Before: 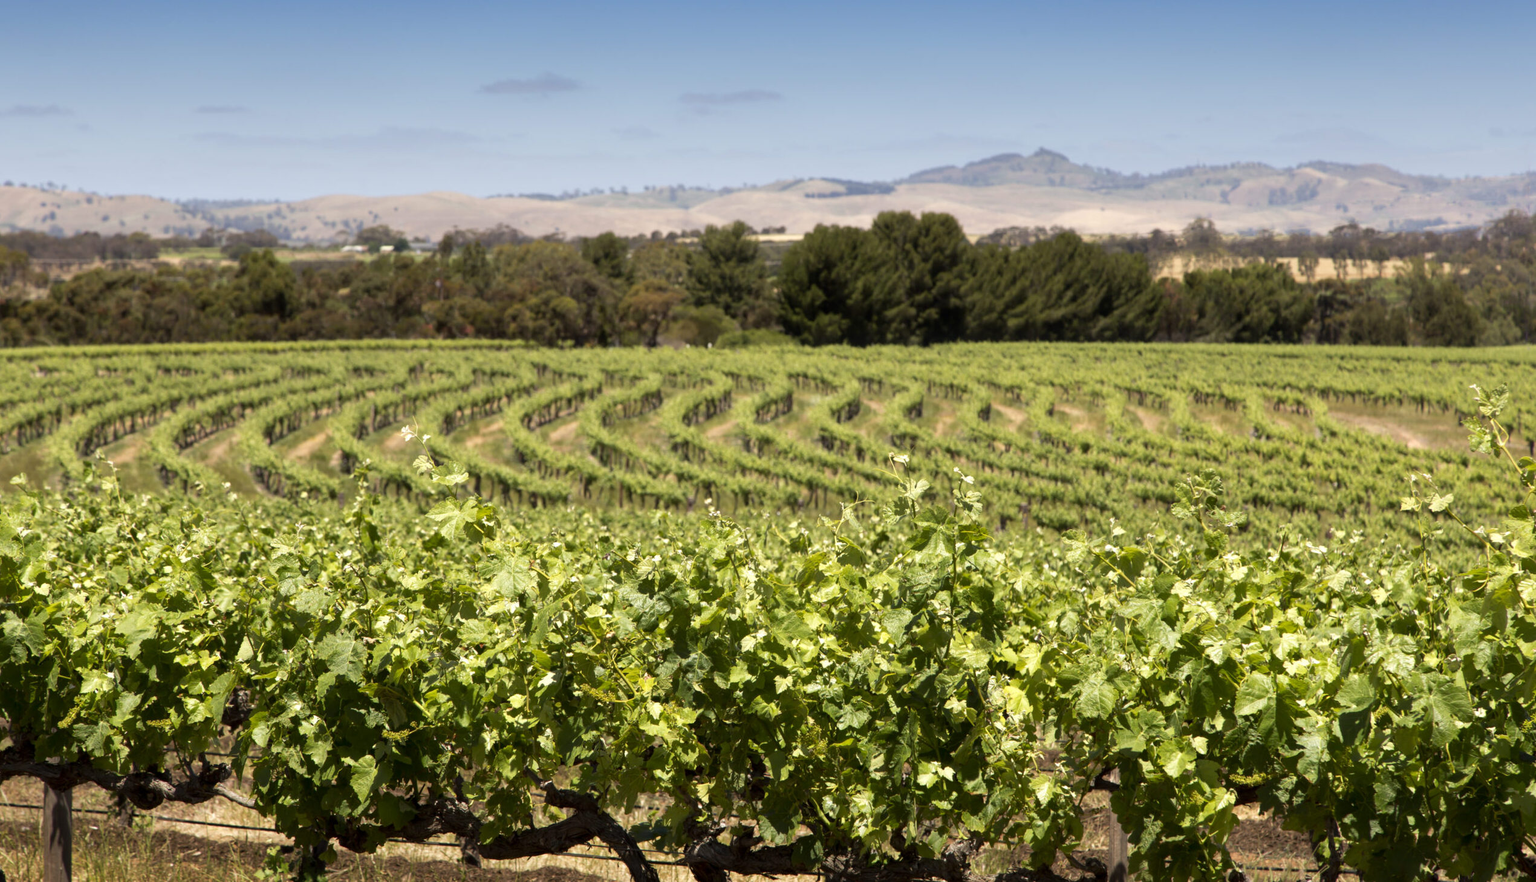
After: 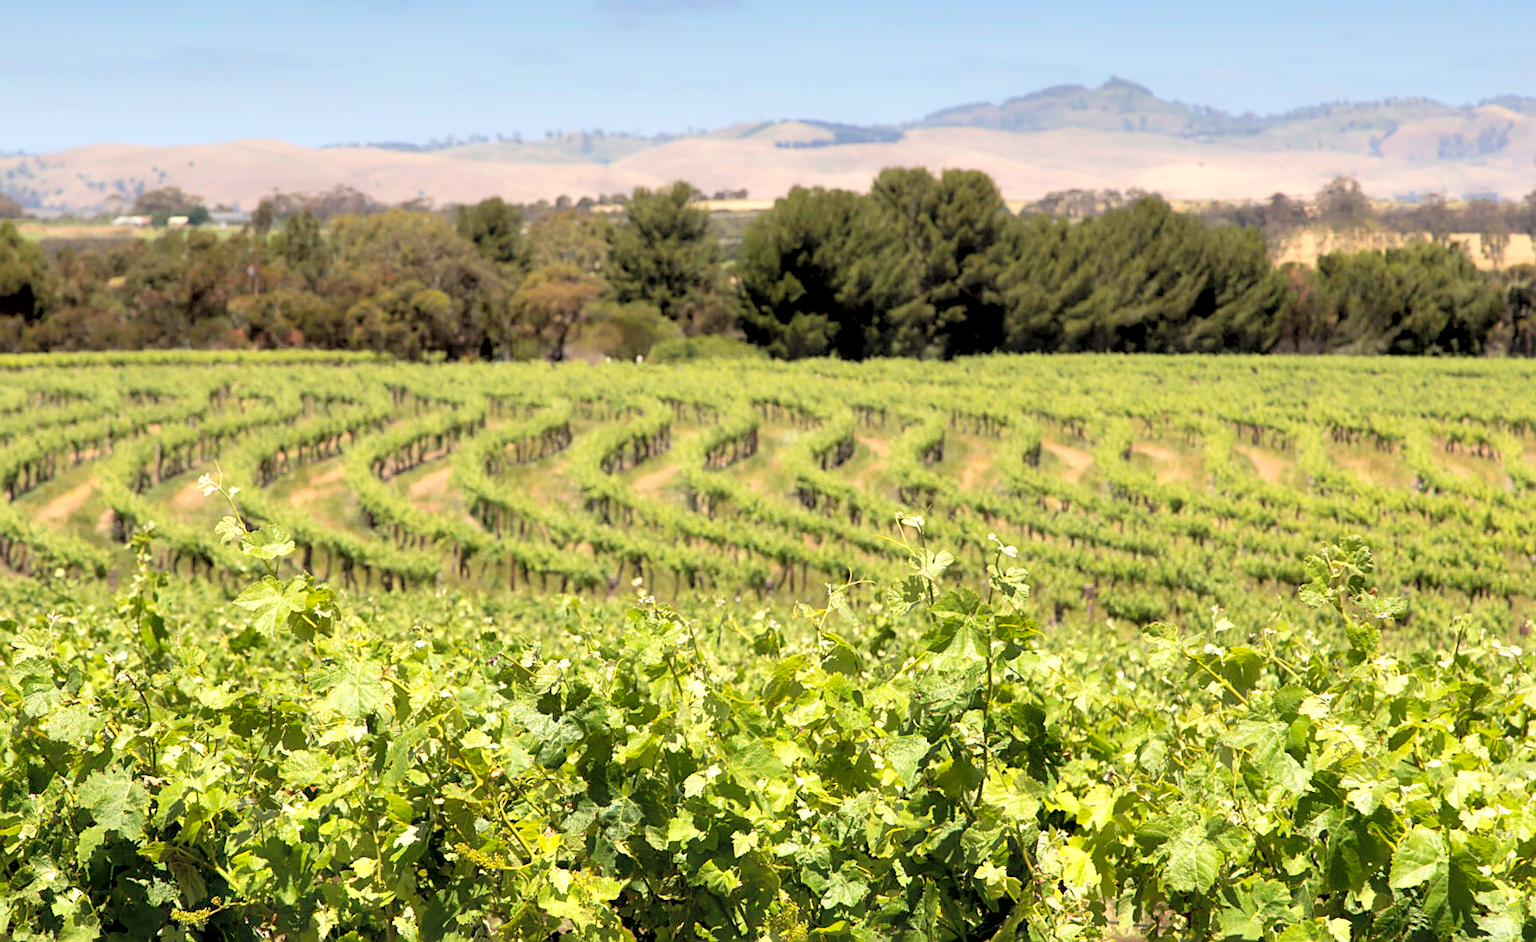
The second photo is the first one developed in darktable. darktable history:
contrast brightness saturation: contrast 0.096, brightness 0.304, saturation 0.146
crop and rotate: left 17.148%, top 10.746%, right 12.891%, bottom 14.488%
shadows and highlights: shadows 19.89, highlights -20.24, soften with gaussian
sharpen: on, module defaults
contrast equalizer: y [[0.579, 0.58, 0.505, 0.5, 0.5, 0.5], [0.5 ×6], [0.5 ×6], [0 ×6], [0 ×6]]
